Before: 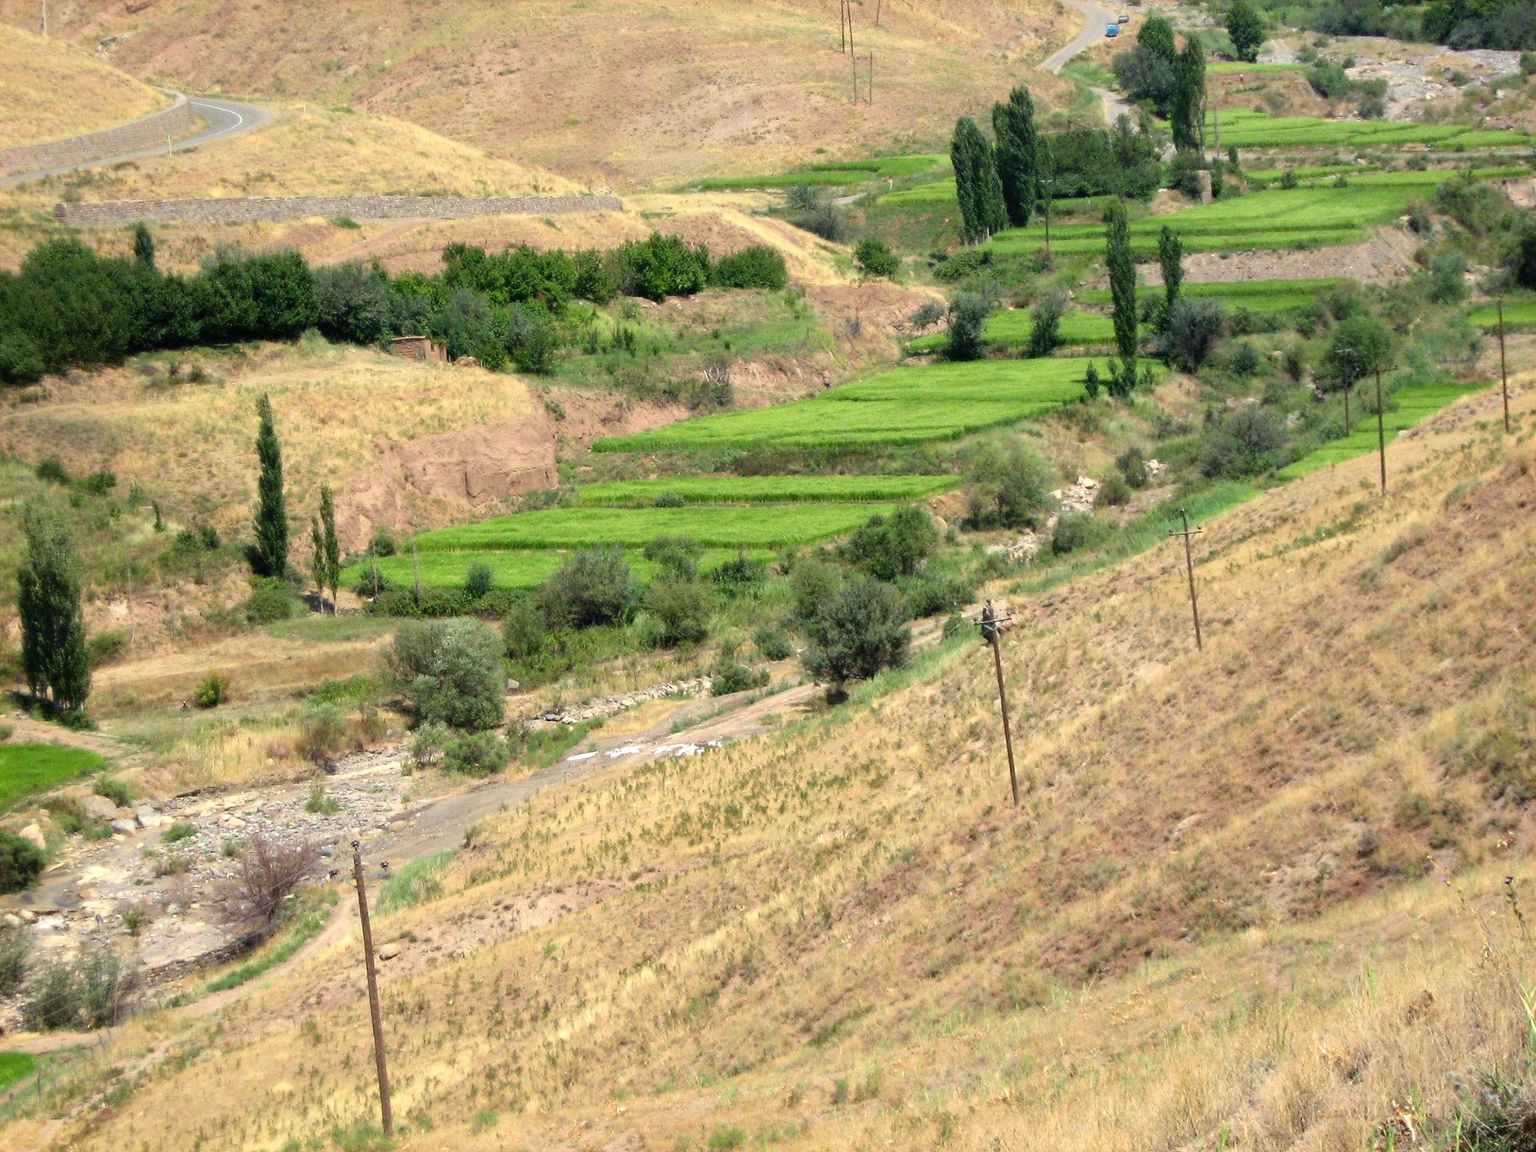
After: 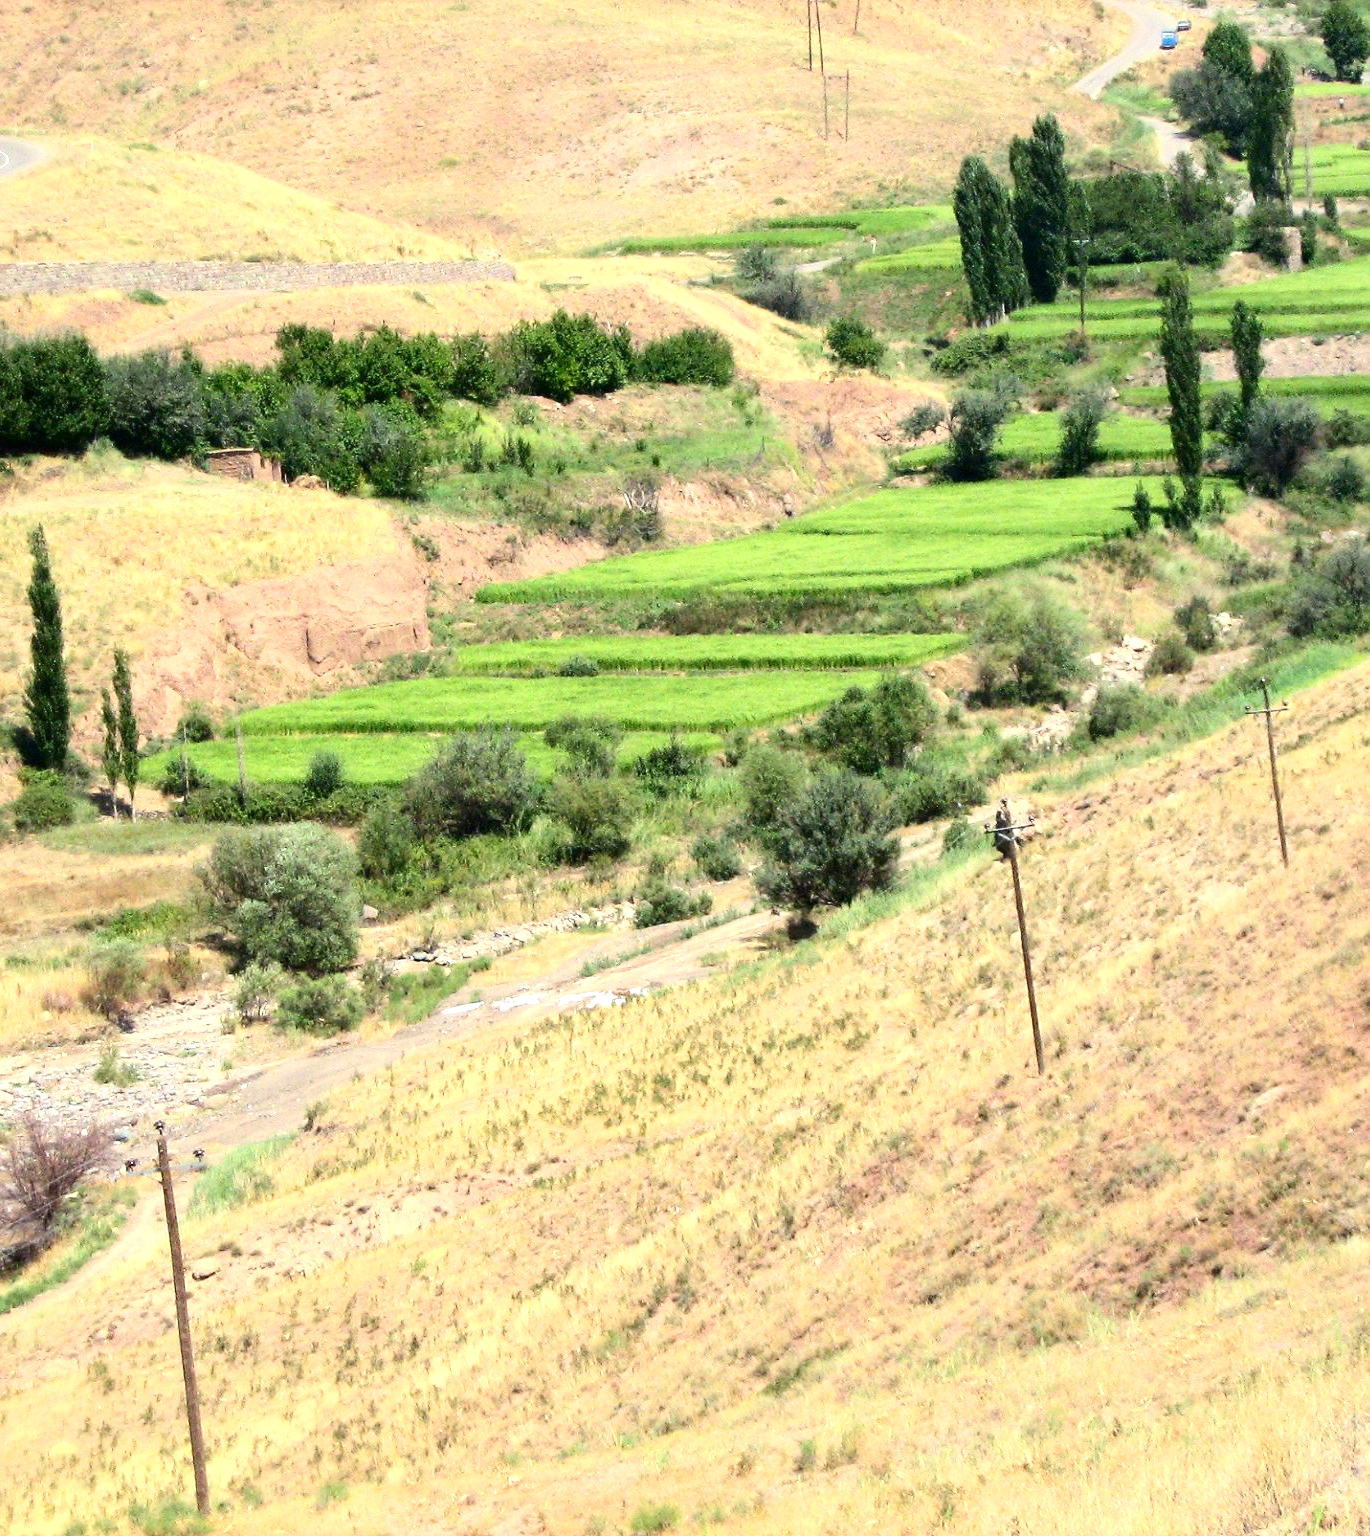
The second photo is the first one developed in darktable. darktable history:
exposure: black level correction 0, exposure 0.499 EV, compensate highlight preservation false
crop: left 15.371%, right 17.727%
contrast brightness saturation: contrast 0.217
